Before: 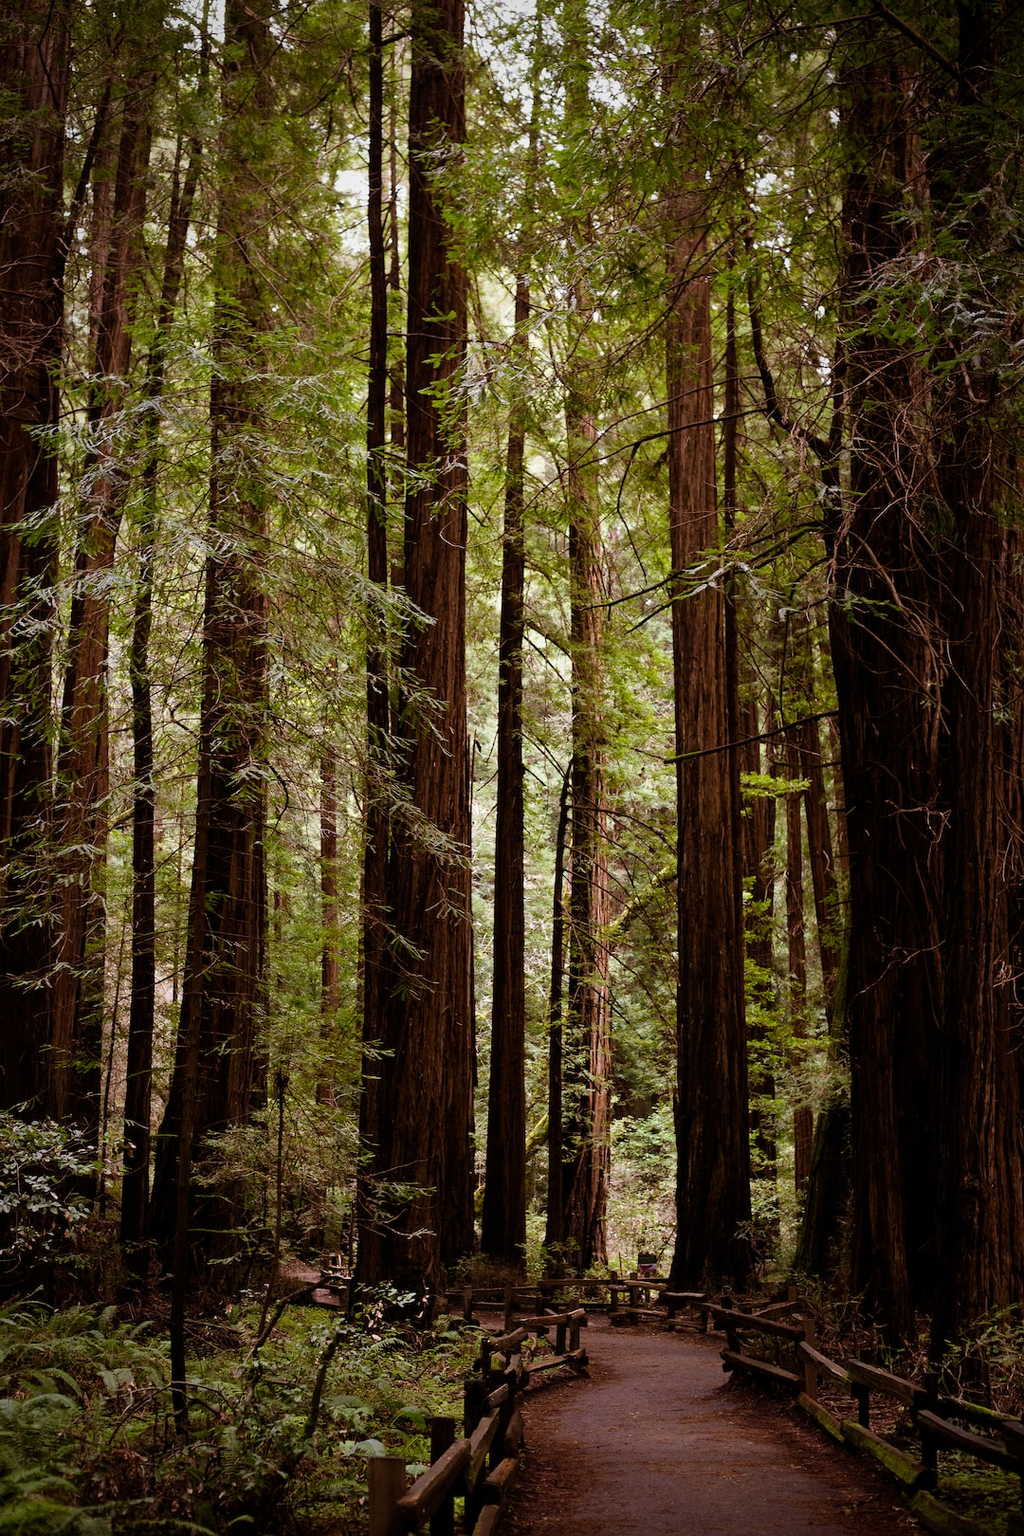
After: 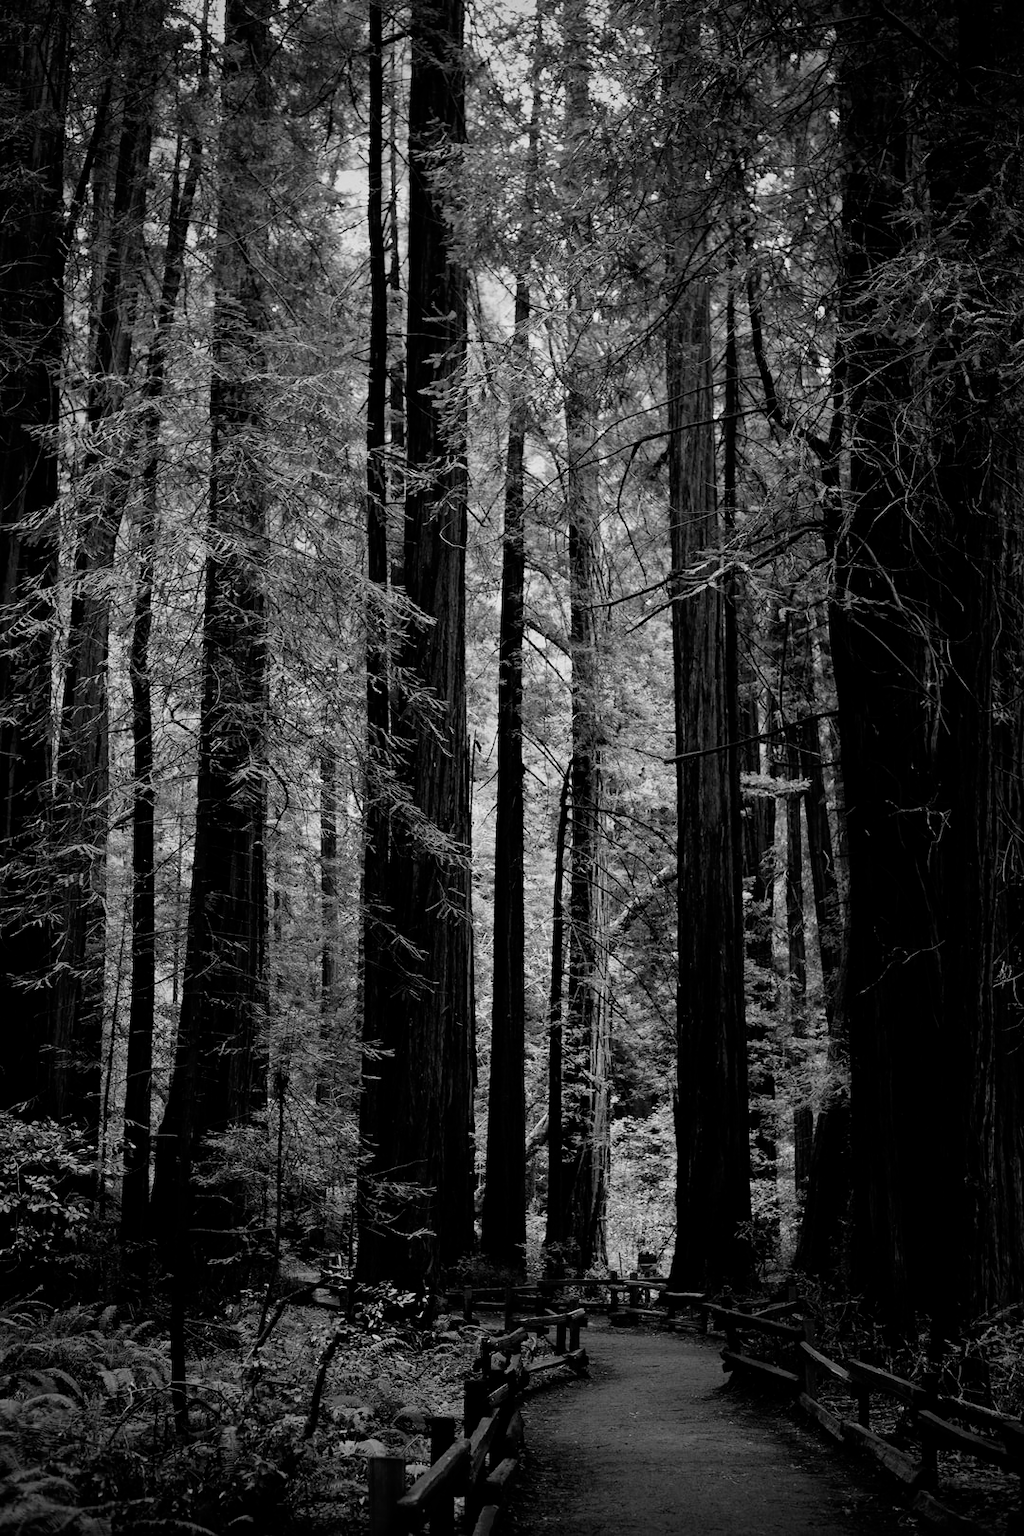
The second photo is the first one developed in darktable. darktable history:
tone curve: curves: ch0 [(0, 0) (0.059, 0.027) (0.162, 0.125) (0.304, 0.279) (0.547, 0.532) (0.828, 0.815) (1, 0.983)]; ch1 [(0, 0) (0.23, 0.166) (0.34, 0.298) (0.371, 0.334) (0.435, 0.408) (0.477, 0.469) (0.499, 0.498) (0.529, 0.544) (0.559, 0.587) (0.743, 0.798) (1, 1)]; ch2 [(0, 0) (0.431, 0.414) (0.498, 0.503) (0.524, 0.531) (0.568, 0.567) (0.6, 0.597) (0.643, 0.631) (0.74, 0.721) (1, 1)], color space Lab, independent channels, preserve colors none
monochrome: a 26.22, b 42.67, size 0.8
filmic rgb: middle gray luminance 18.42%, black relative exposure -11.45 EV, white relative exposure 2.55 EV, threshold 6 EV, target black luminance 0%, hardness 8.41, latitude 99%, contrast 1.084, shadows ↔ highlights balance 0.505%, add noise in highlights 0, preserve chrominance max RGB, color science v3 (2019), use custom middle-gray values true, iterations of high-quality reconstruction 0, contrast in highlights soft, enable highlight reconstruction true
